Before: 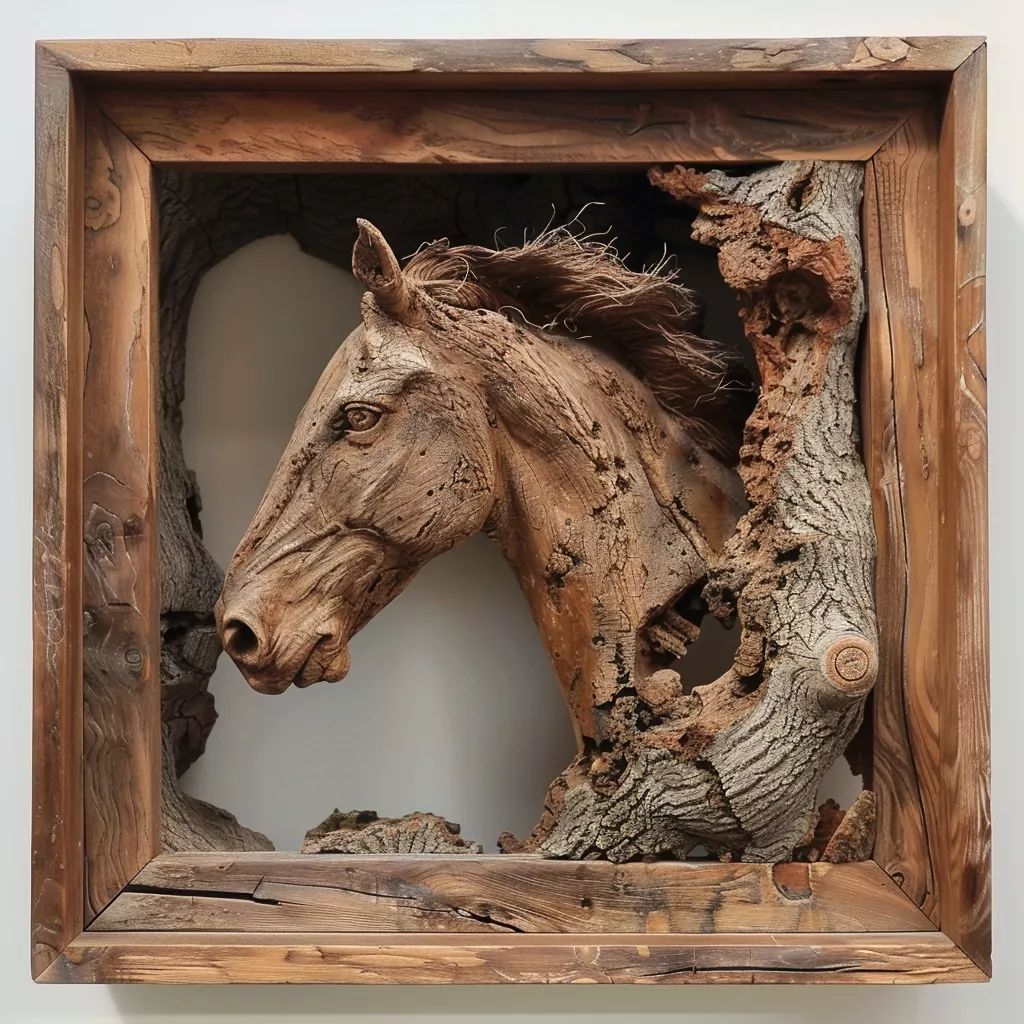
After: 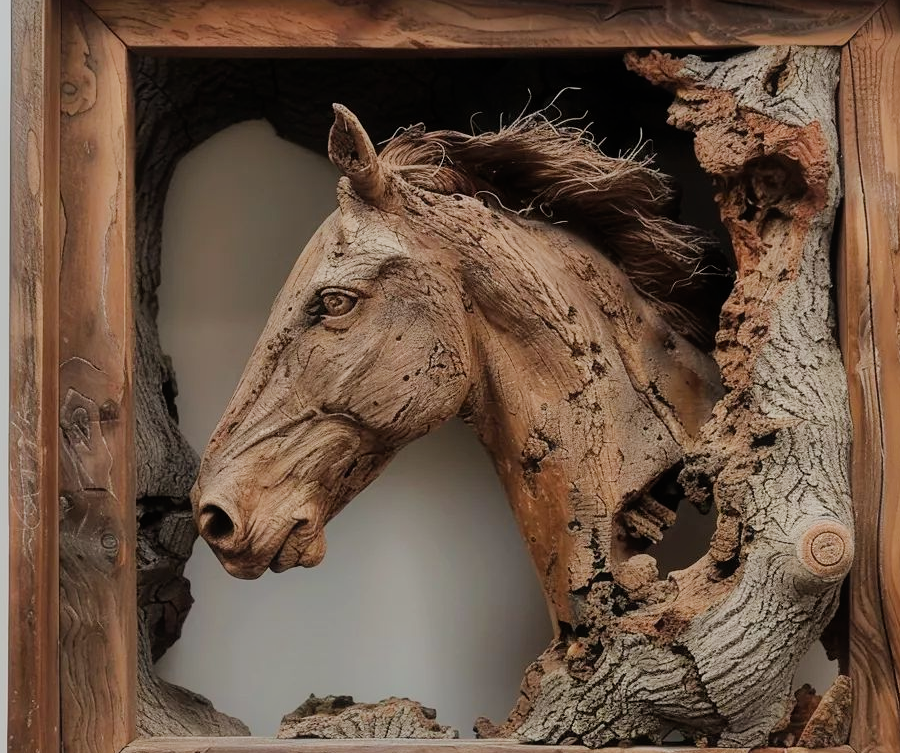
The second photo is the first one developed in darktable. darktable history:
crop and rotate: left 2.425%, top 11.305%, right 9.6%, bottom 15.08%
contrast equalizer: y [[0.5, 0.488, 0.462, 0.461, 0.491, 0.5], [0.5 ×6], [0.5 ×6], [0 ×6], [0 ×6]]
filmic rgb: black relative exposure -7.65 EV, white relative exposure 4.56 EV, hardness 3.61
